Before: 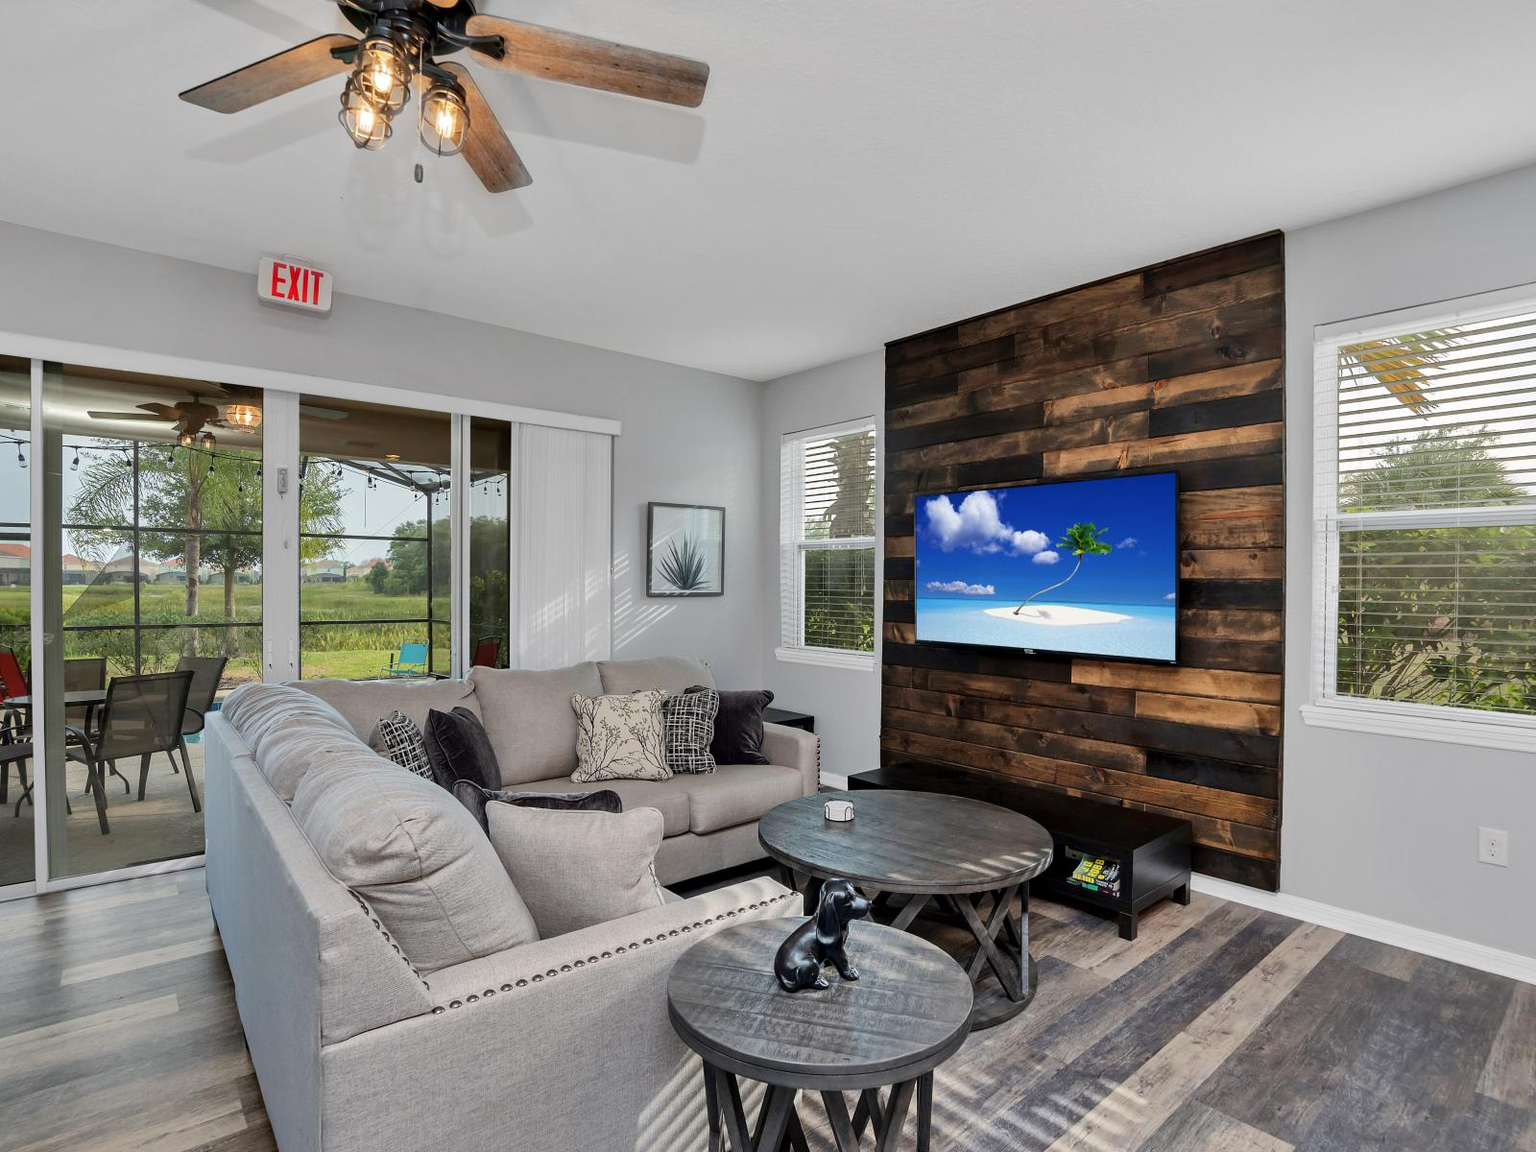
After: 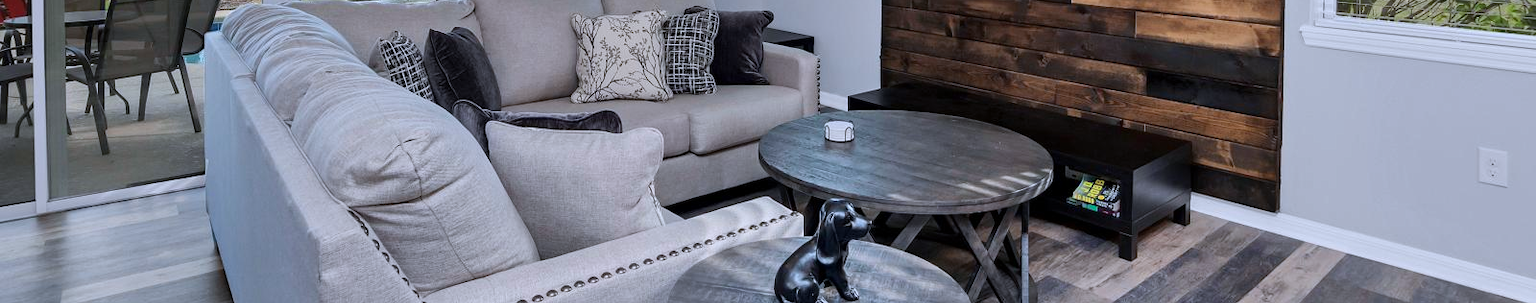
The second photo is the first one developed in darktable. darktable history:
crop and rotate: top 59.078%, bottom 14.516%
color calibration: illuminant as shot in camera, x 0.37, y 0.382, temperature 4320.67 K, gamut compression 1.69
